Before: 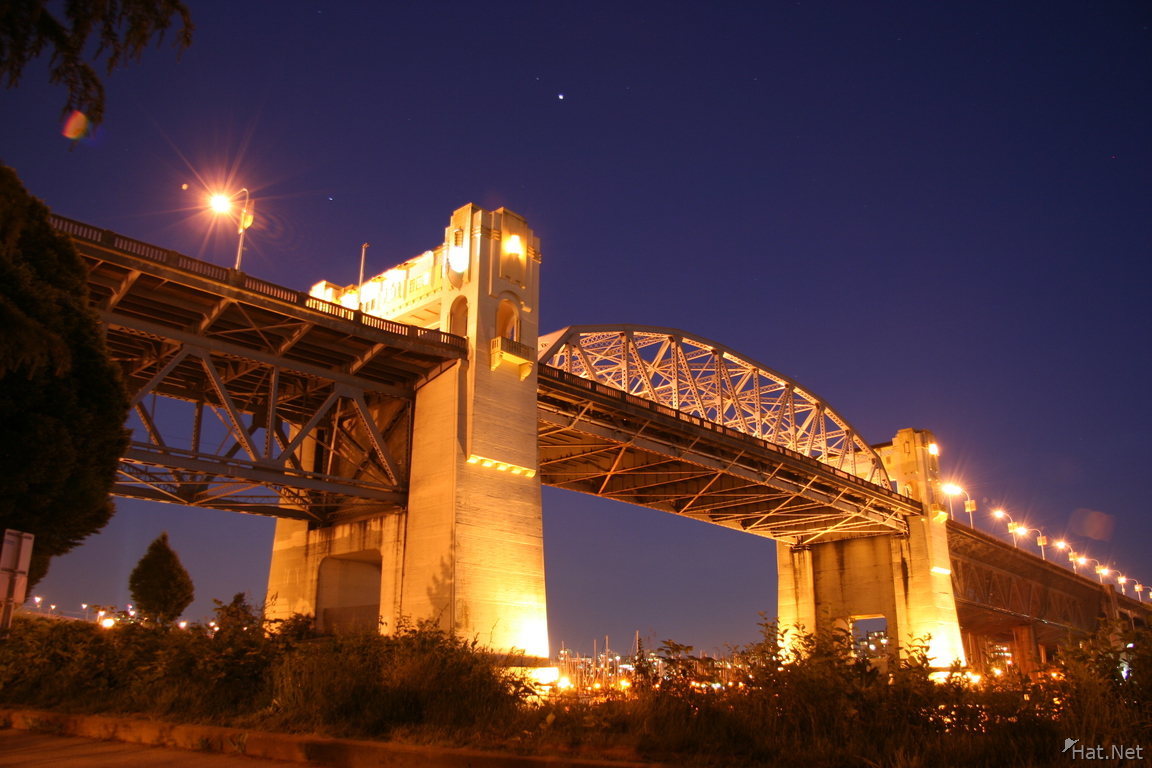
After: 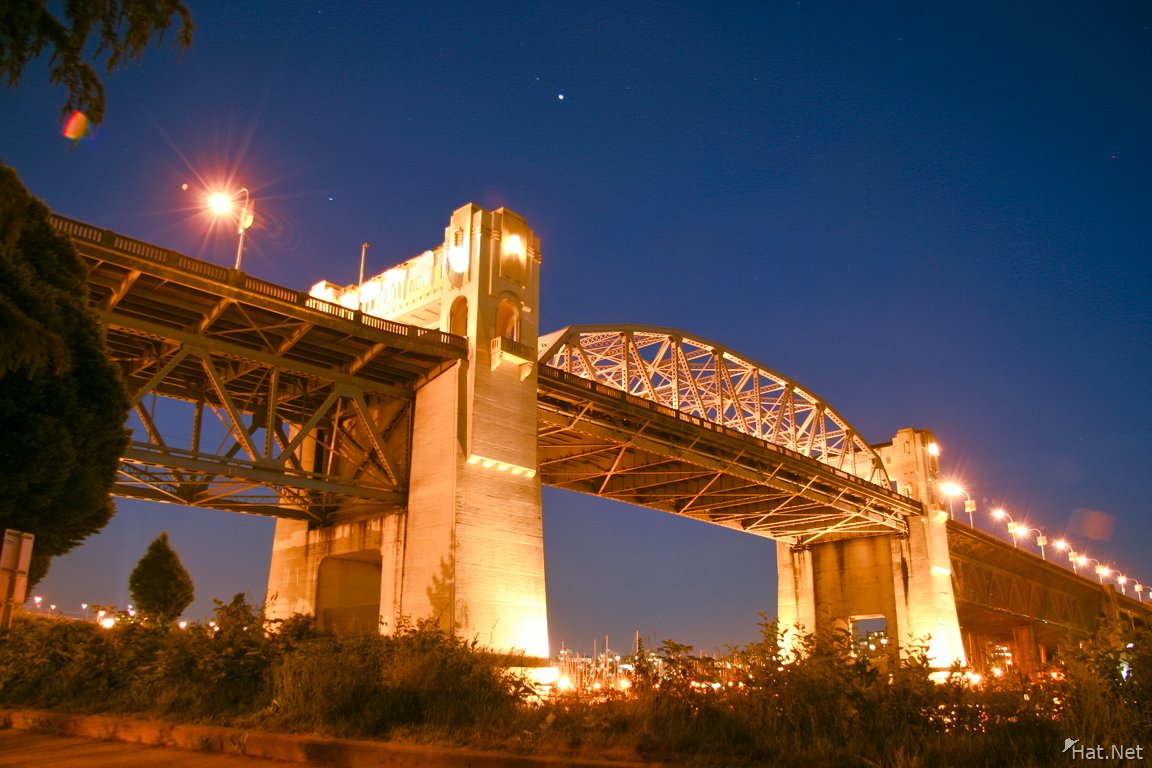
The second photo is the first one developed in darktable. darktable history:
contrast equalizer: octaves 7, y [[0.5 ×6], [0.5 ×6], [0.5 ×6], [0 ×6], [0, 0, 0, 0.581, 0.011, 0]]
color balance rgb: shadows lift › chroma 11.815%, shadows lift › hue 132.57°, perceptual saturation grading › global saturation 0.412%, perceptual saturation grading › highlights -29.494%, perceptual saturation grading › mid-tones 29.46%, perceptual saturation grading › shadows 60.004%
tone equalizer: -8 EV 0.971 EV, -7 EV 0.97 EV, -6 EV 1 EV, -5 EV 0.965 EV, -4 EV 1.04 EV, -3 EV 0.729 EV, -2 EV 0.482 EV, -1 EV 0.246 EV
